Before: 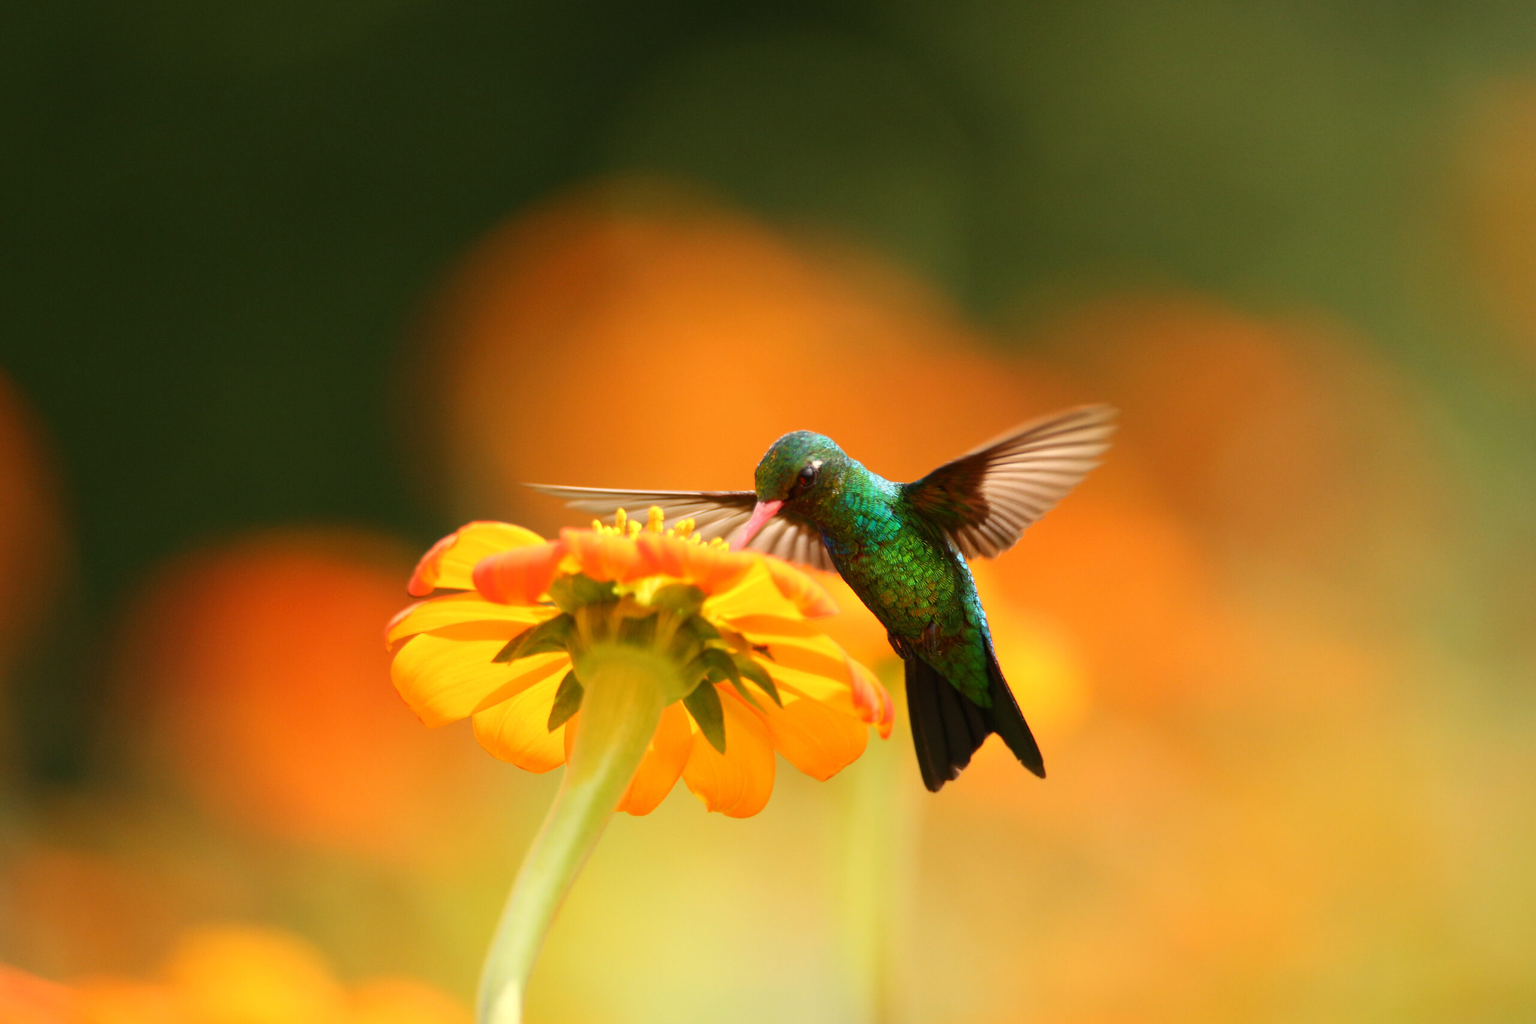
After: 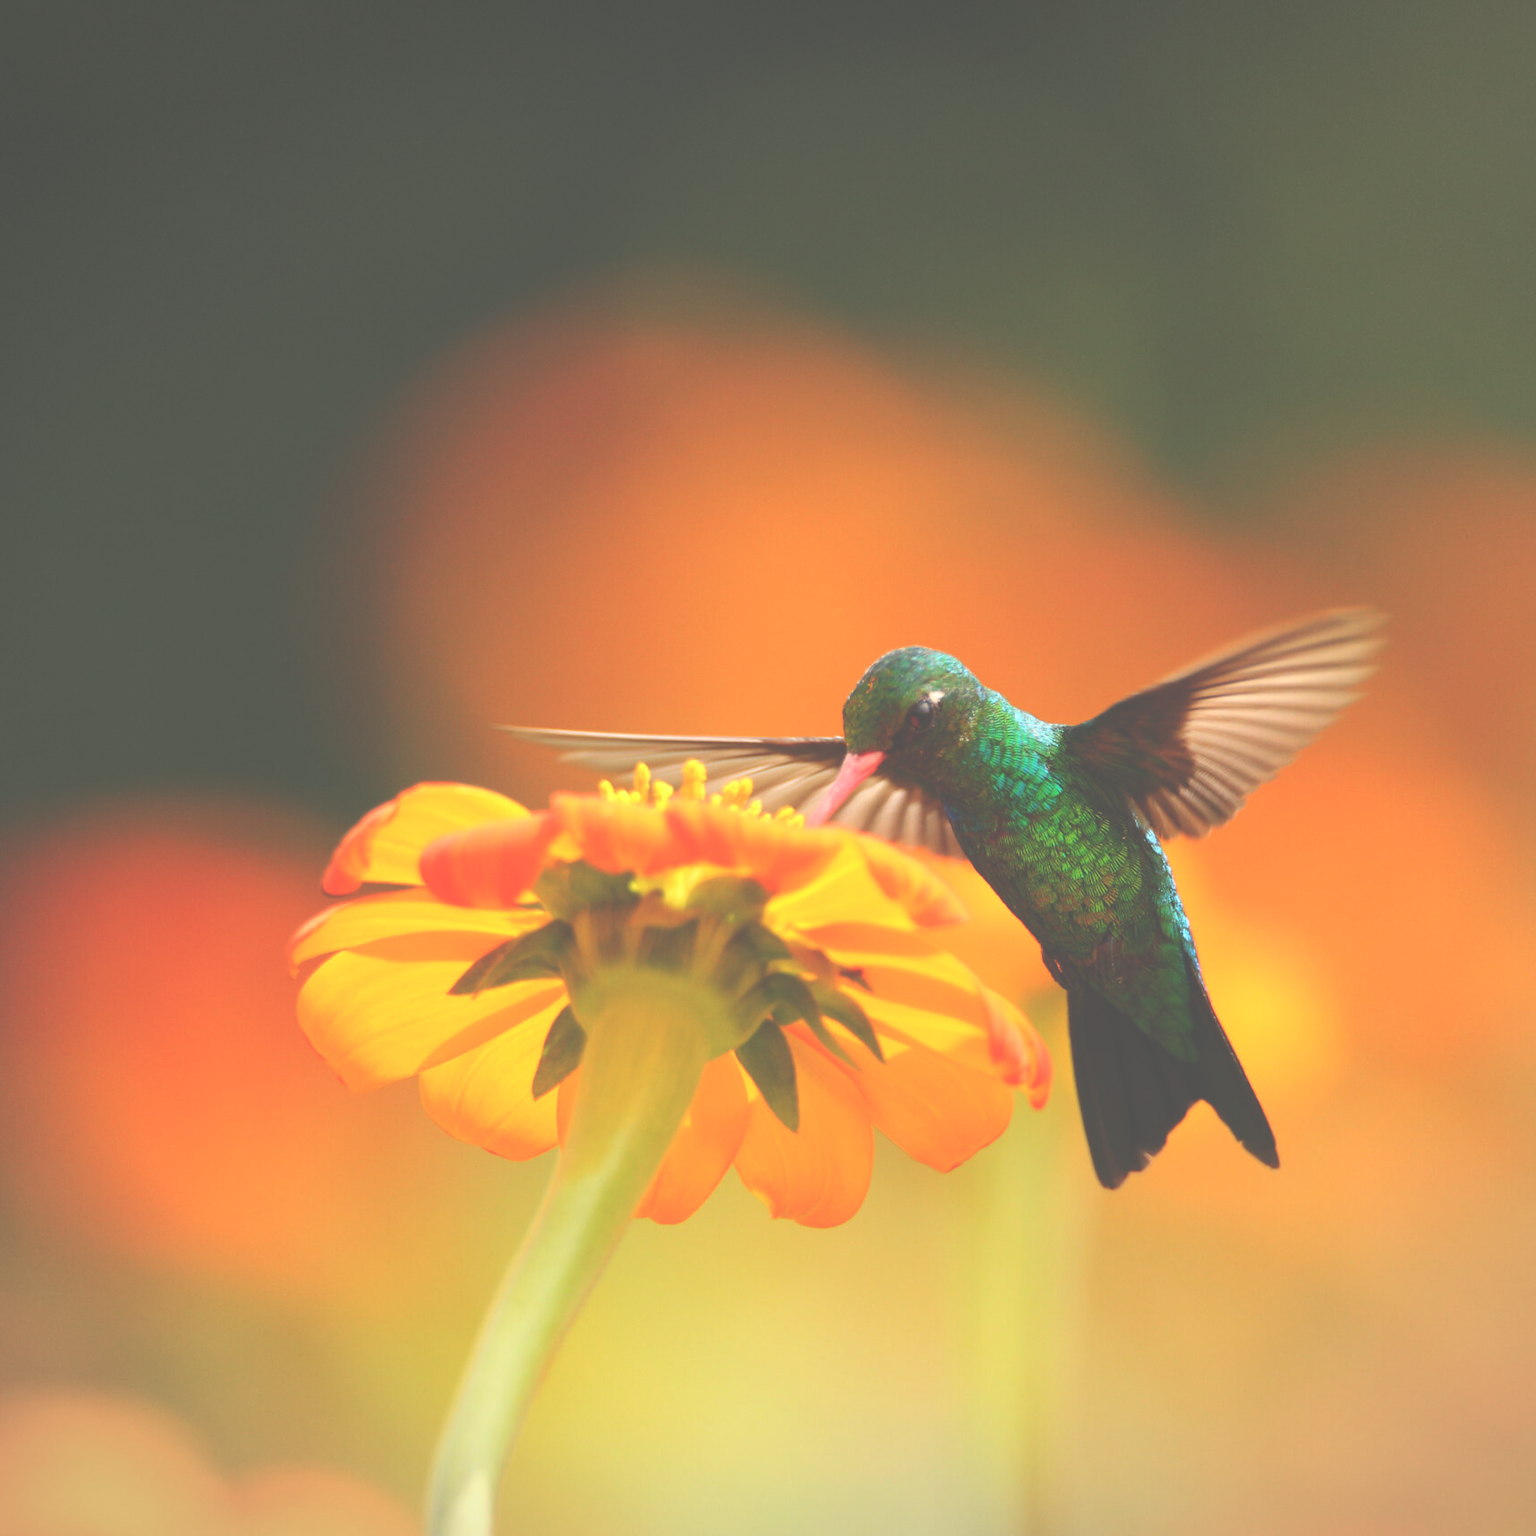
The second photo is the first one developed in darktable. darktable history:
crop and rotate: left 12.597%, right 20.724%
vignetting: fall-off start 97.12%, brightness -0.177, saturation -0.311, width/height ratio 1.179, dithering 8-bit output
exposure: black level correction -0.086, compensate highlight preservation false
contrast brightness saturation: saturation 0.101
